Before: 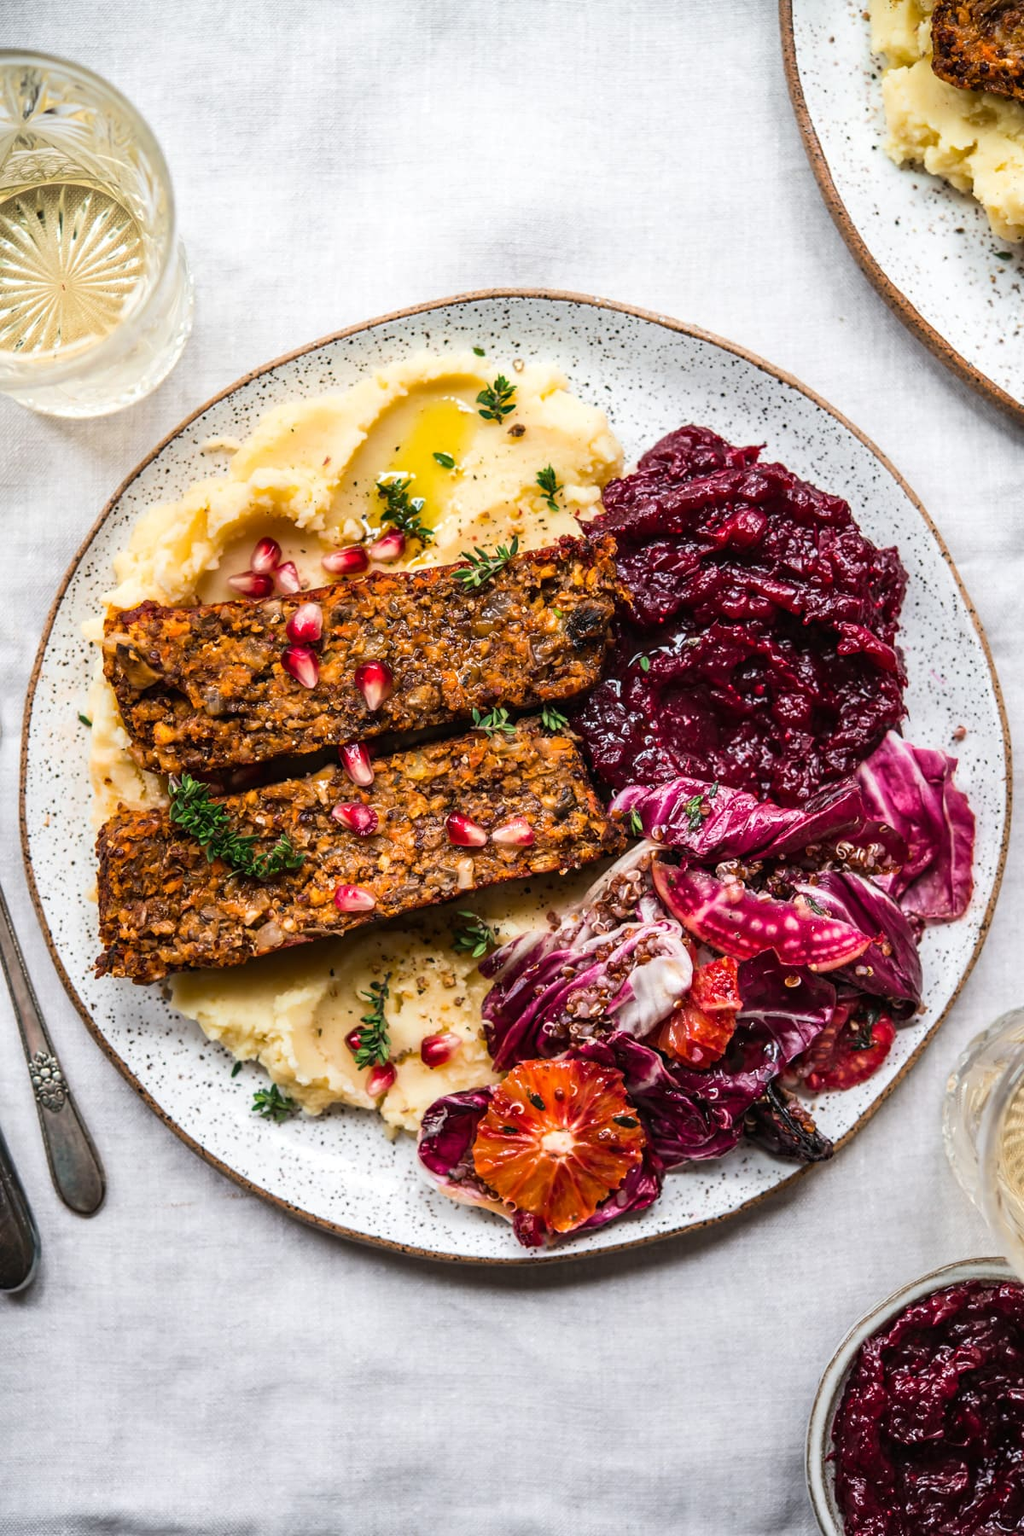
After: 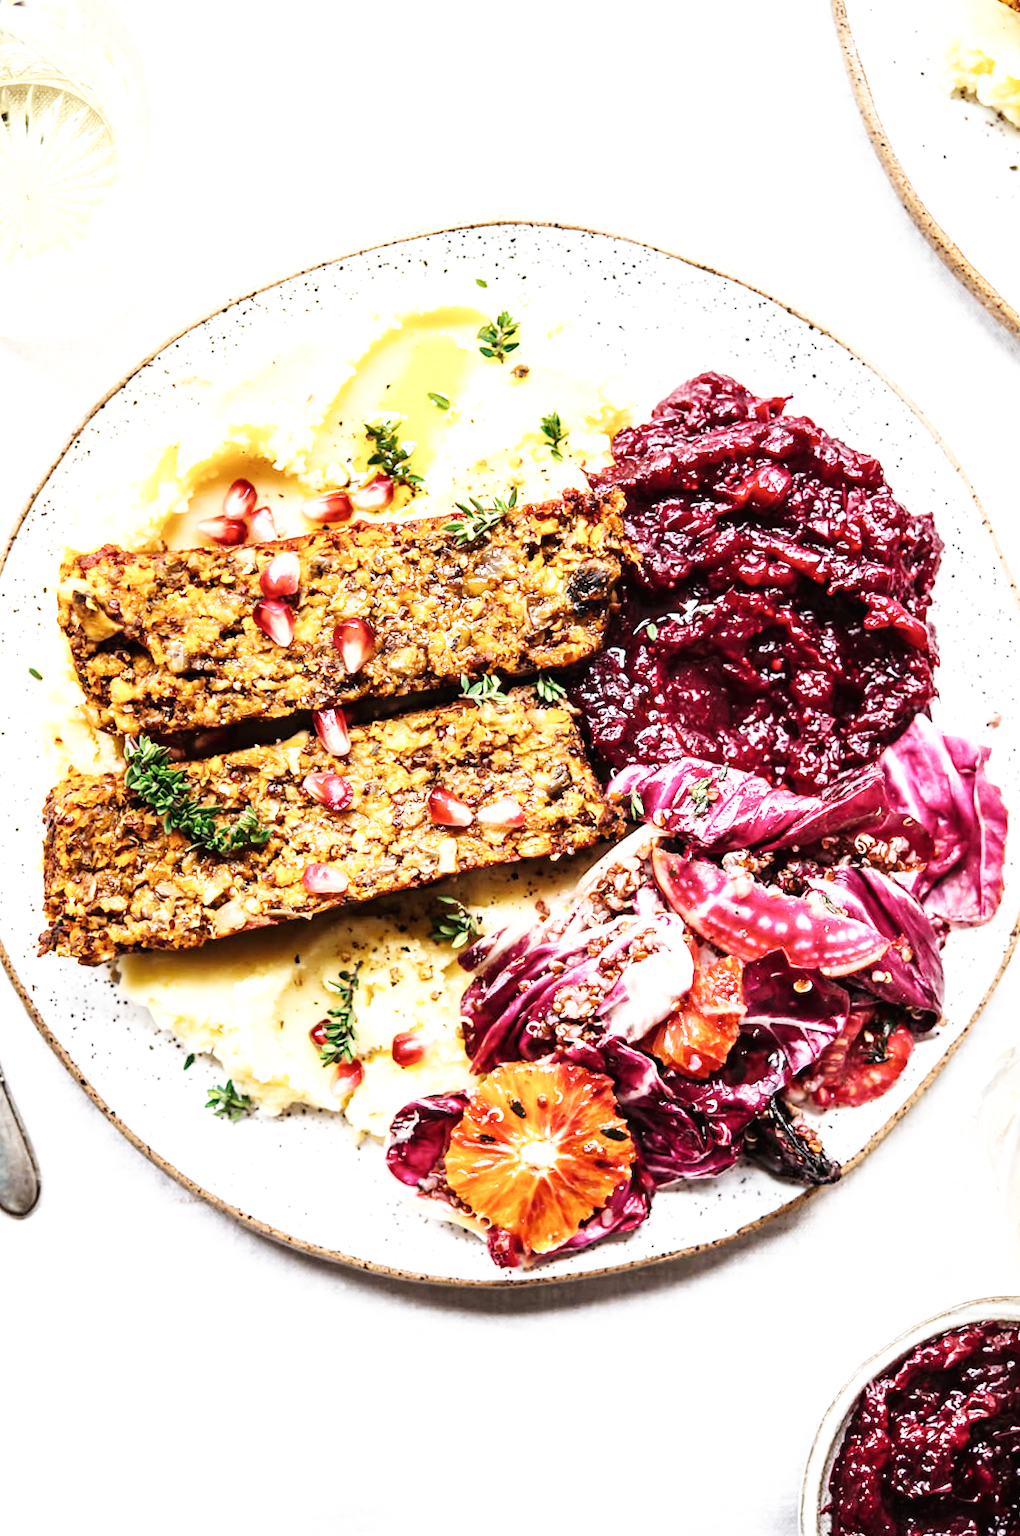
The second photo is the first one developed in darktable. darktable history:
crop and rotate: angle -1.91°, left 3.137%, top 3.938%, right 1.616%, bottom 0.464%
exposure: black level correction 0, exposure 0.7 EV, compensate exposure bias true, compensate highlight preservation false
base curve: curves: ch0 [(0, 0.003) (0.001, 0.002) (0.006, 0.004) (0.02, 0.022) (0.048, 0.086) (0.094, 0.234) (0.162, 0.431) (0.258, 0.629) (0.385, 0.8) (0.548, 0.918) (0.751, 0.988) (1, 1)], preserve colors none
contrast brightness saturation: contrast 0.063, brightness -0.015, saturation -0.223
